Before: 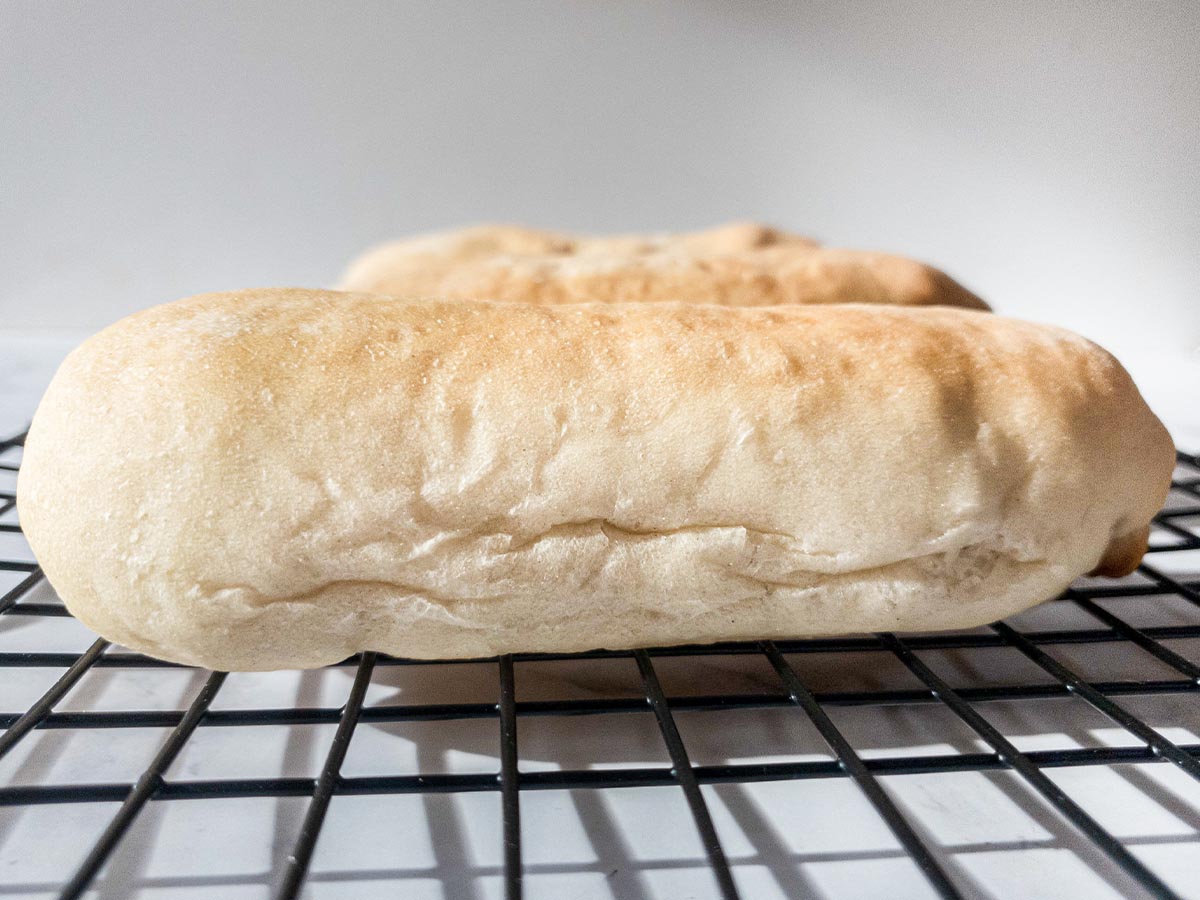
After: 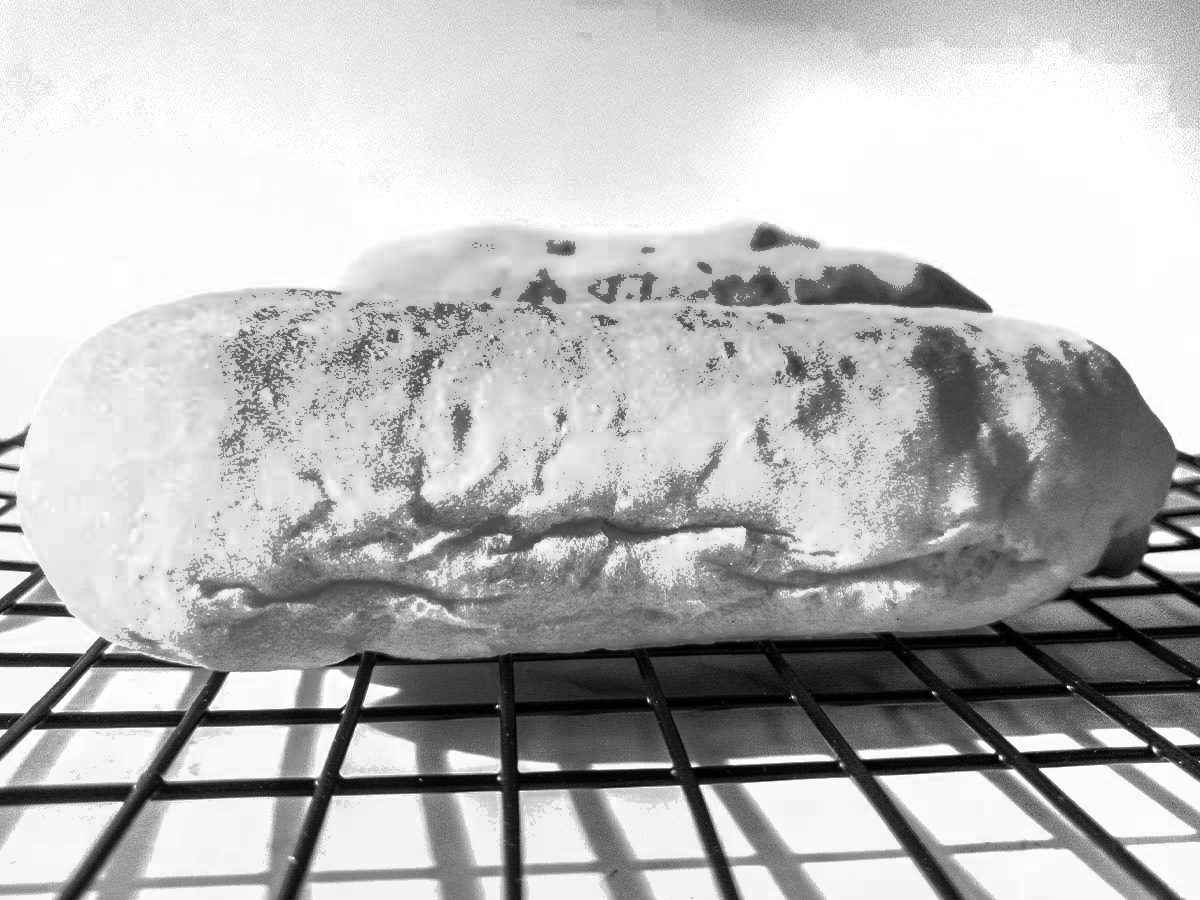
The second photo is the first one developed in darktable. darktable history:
tone equalizer: -8 EV -1.08 EV, -7 EV -1.01 EV, -6 EV -0.867 EV, -5 EV -0.578 EV, -3 EV 0.578 EV, -2 EV 0.867 EV, -1 EV 1.01 EV, +0 EV 1.08 EV, edges refinement/feathering 500, mask exposure compensation -1.57 EV, preserve details no
shadows and highlights: on, module defaults
color zones: curves: ch0 [(0.002, 0.429) (0.121, 0.212) (0.198, 0.113) (0.276, 0.344) (0.331, 0.541) (0.41, 0.56) (0.482, 0.289) (0.619, 0.227) (0.721, 0.18) (0.821, 0.435) (0.928, 0.555) (1, 0.587)]; ch1 [(0, 0) (0.143, 0) (0.286, 0) (0.429, 0) (0.571, 0) (0.714, 0) (0.857, 0)]
